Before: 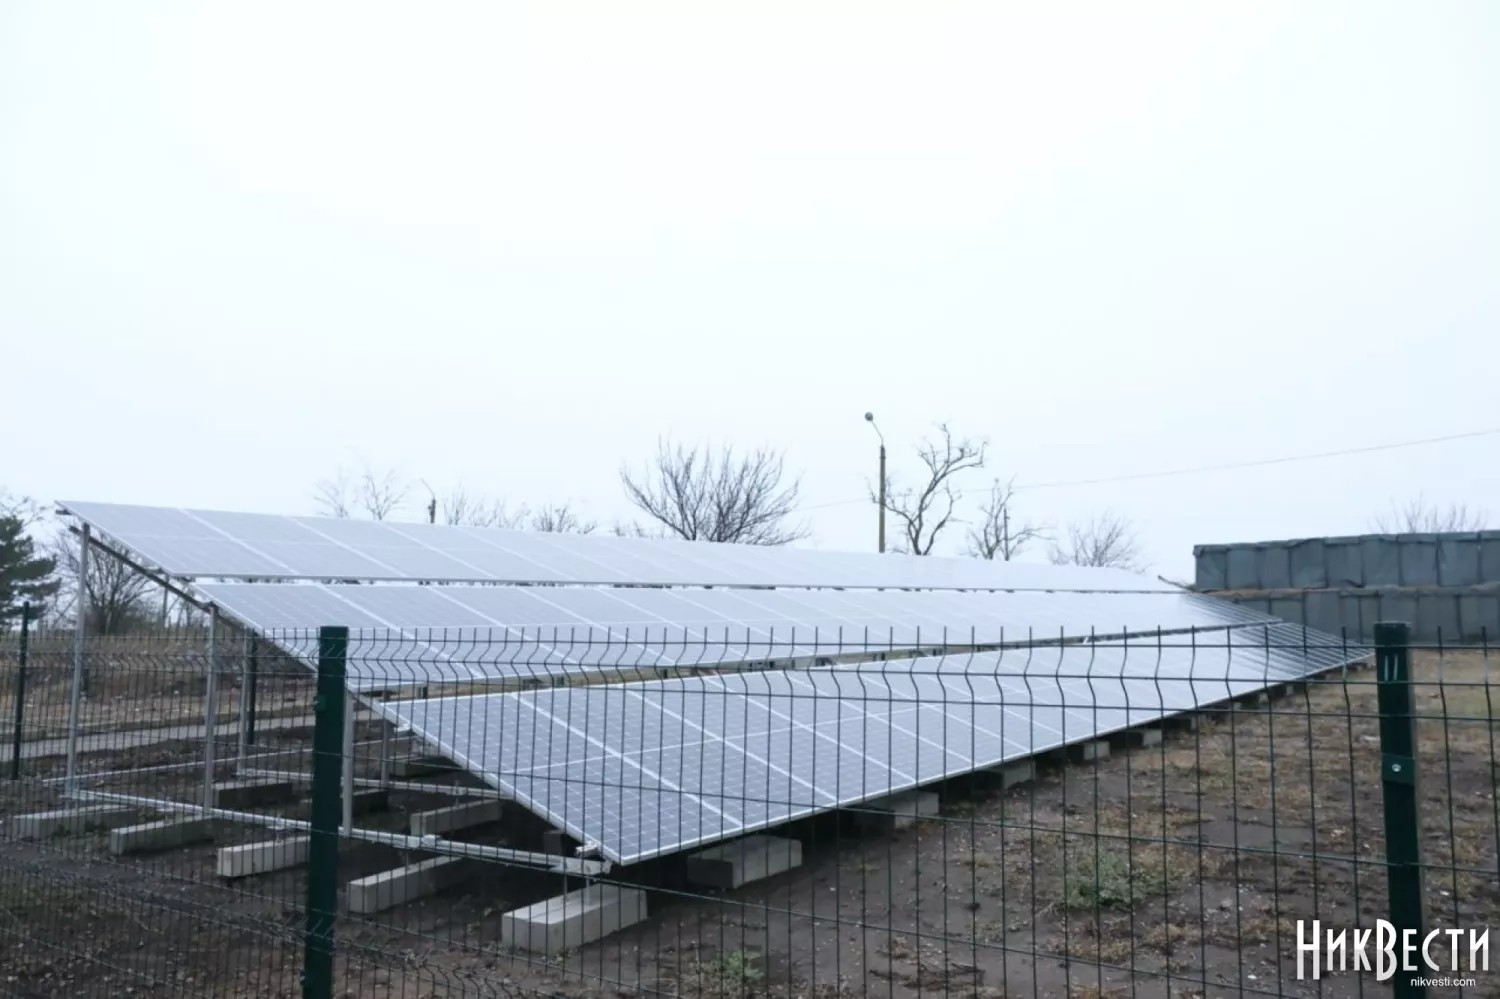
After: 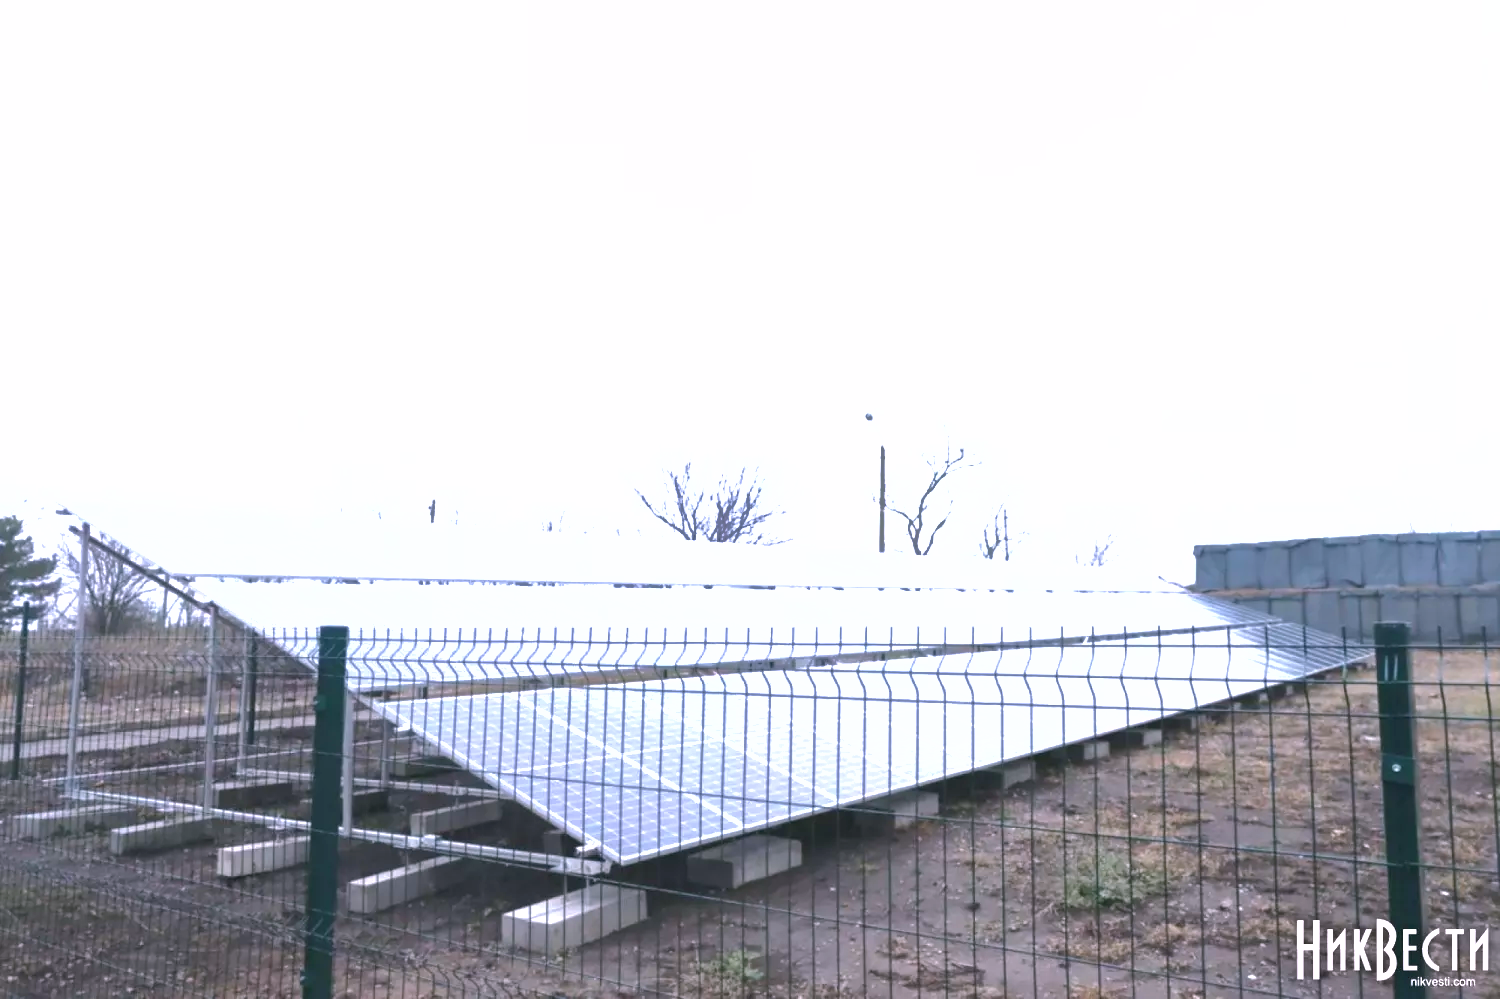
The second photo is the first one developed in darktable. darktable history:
exposure: black level correction -0.002, exposure 1.115 EV, compensate highlight preservation false
white balance: red 1.05, blue 1.072
shadows and highlights: on, module defaults
